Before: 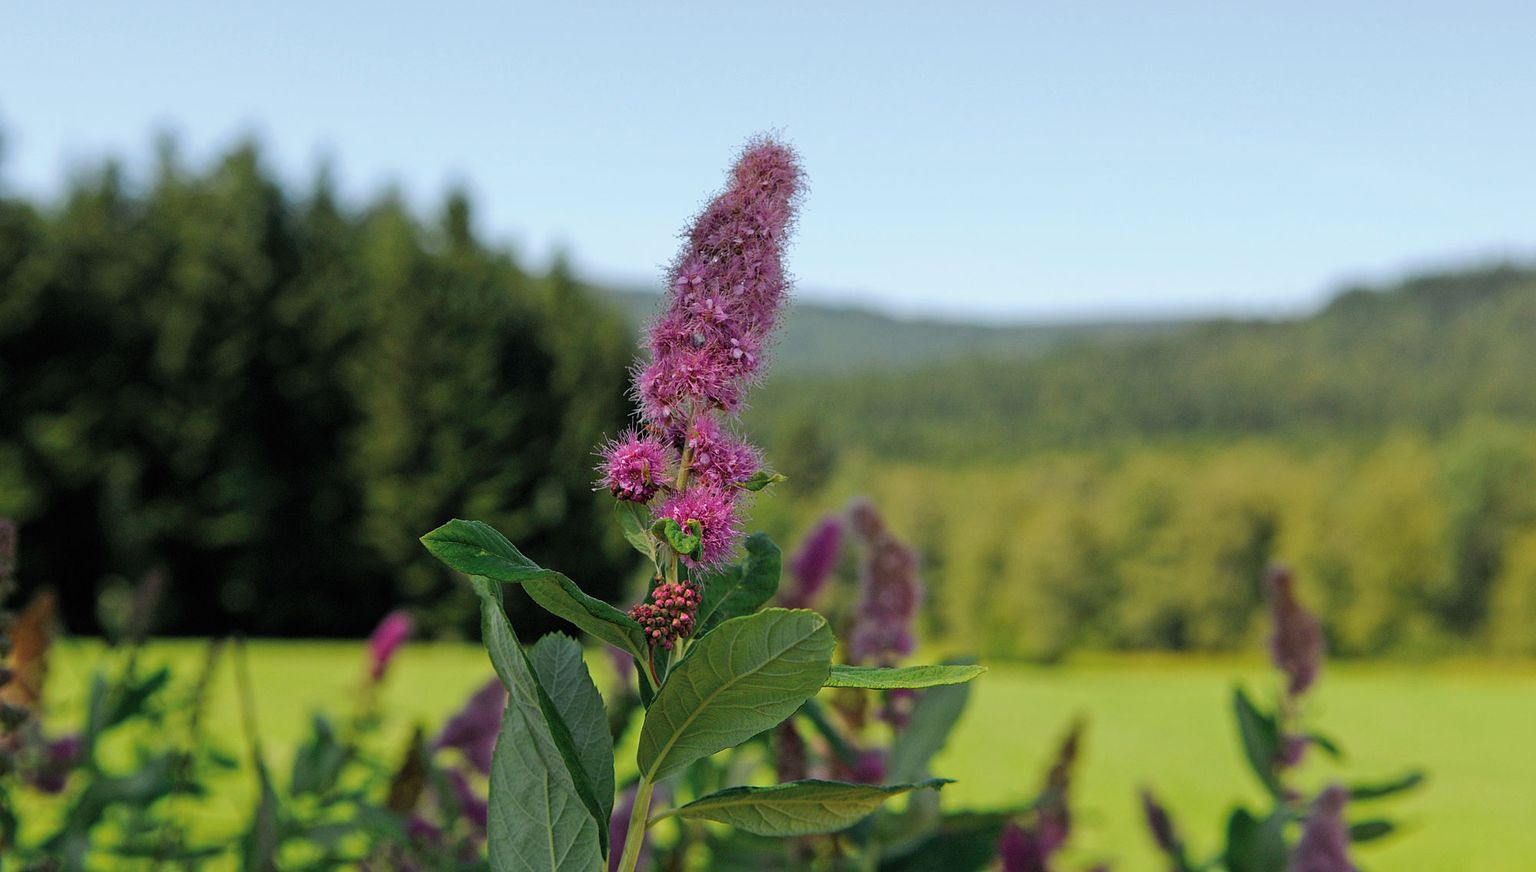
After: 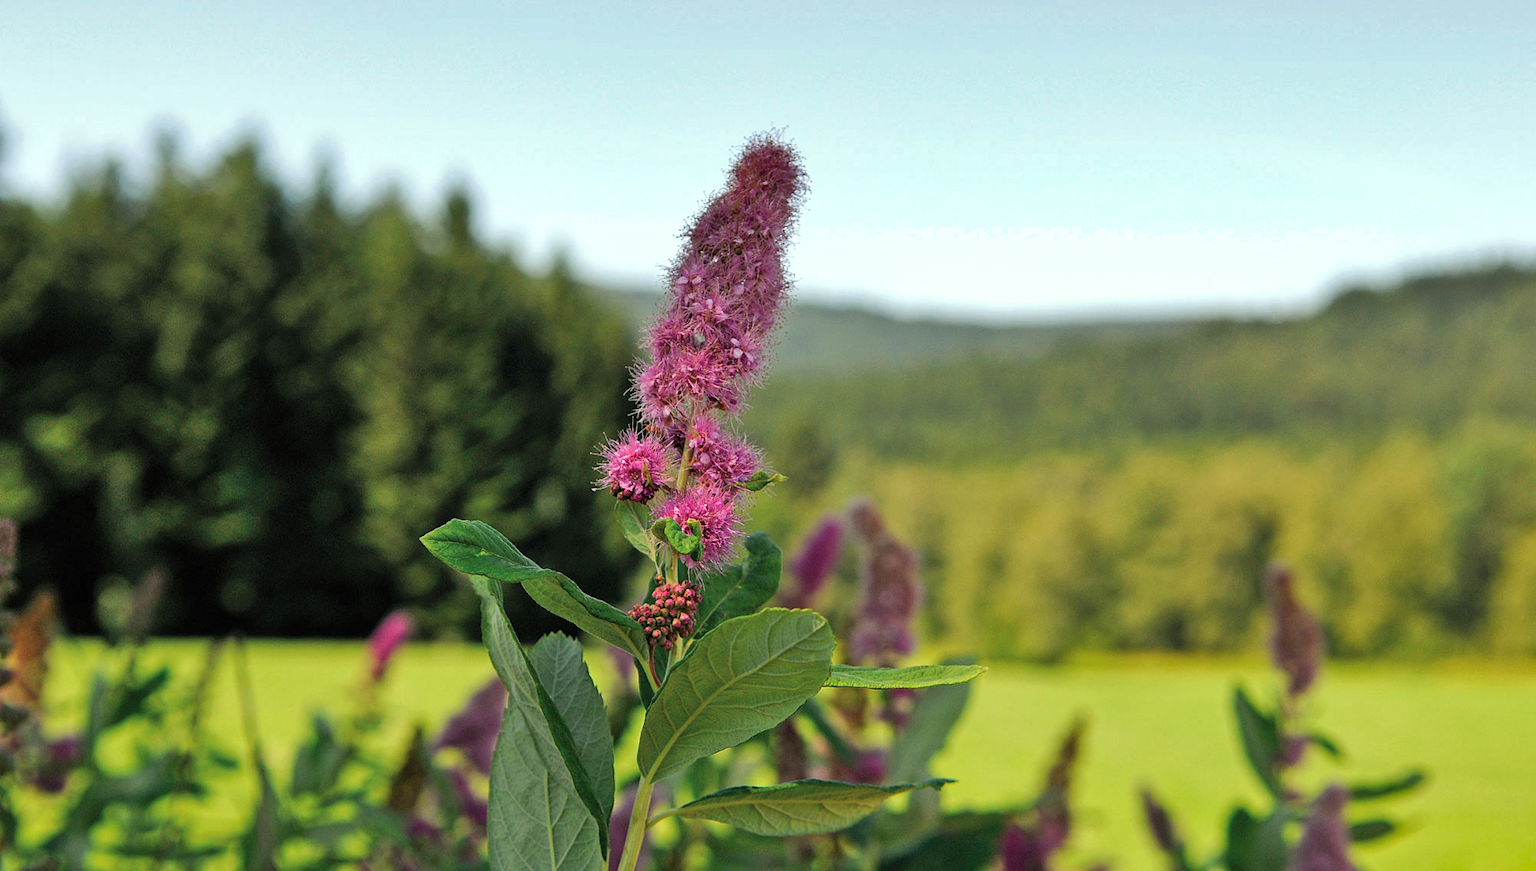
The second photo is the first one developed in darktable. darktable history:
white balance: red 1.029, blue 0.92
shadows and highlights: soften with gaussian
exposure: exposure 0.376 EV, compensate highlight preservation false
